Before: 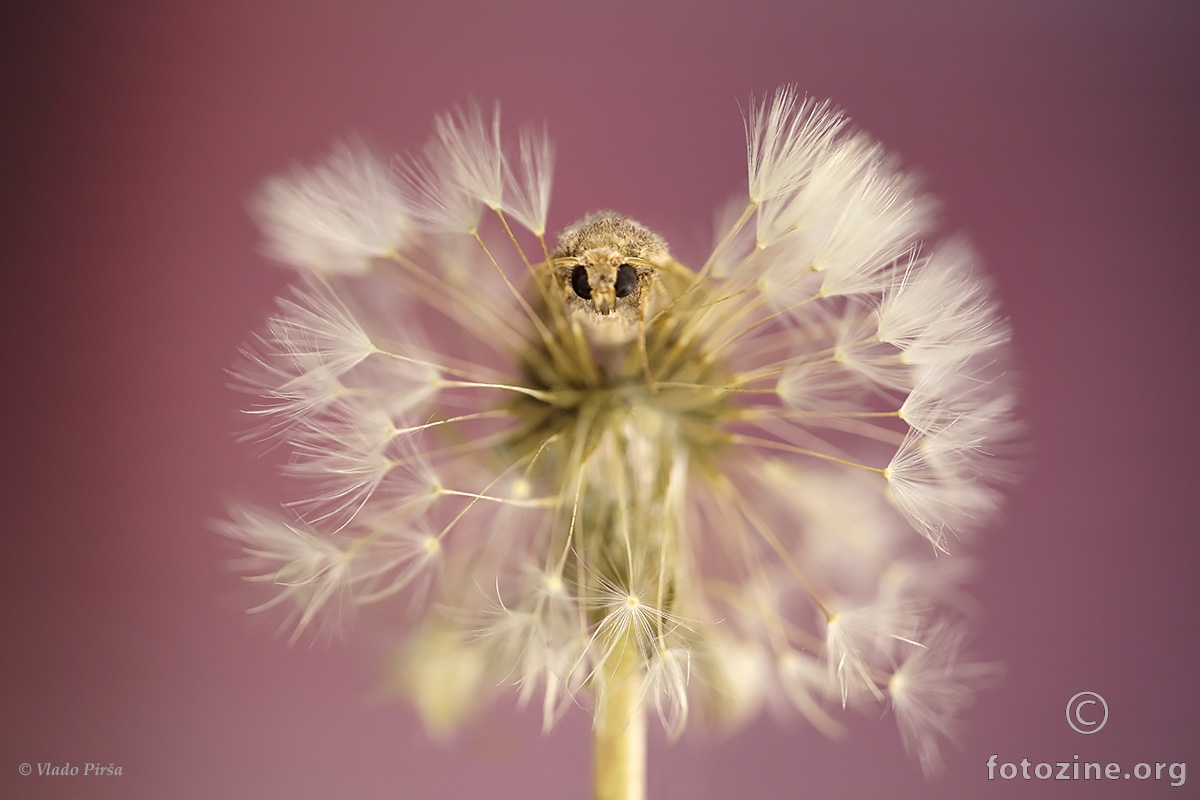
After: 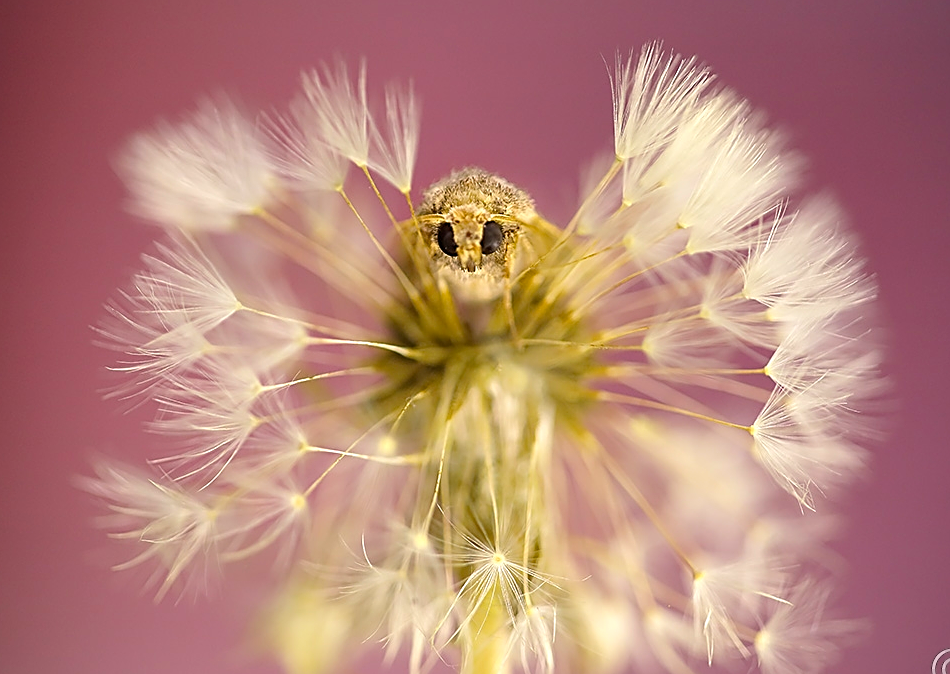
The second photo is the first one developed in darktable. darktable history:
sharpen: on, module defaults
color balance rgb: perceptual saturation grading › global saturation 20%, global vibrance 20%
exposure: exposure 0.197 EV, compensate highlight preservation false
crop: left 11.225%, top 5.381%, right 9.565%, bottom 10.314%
